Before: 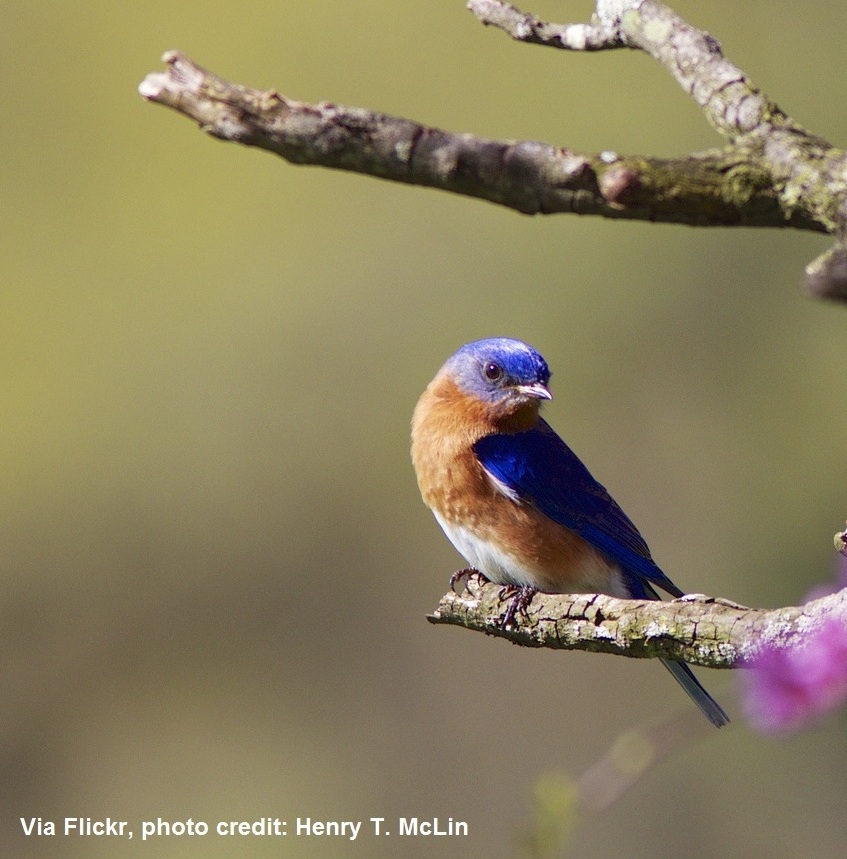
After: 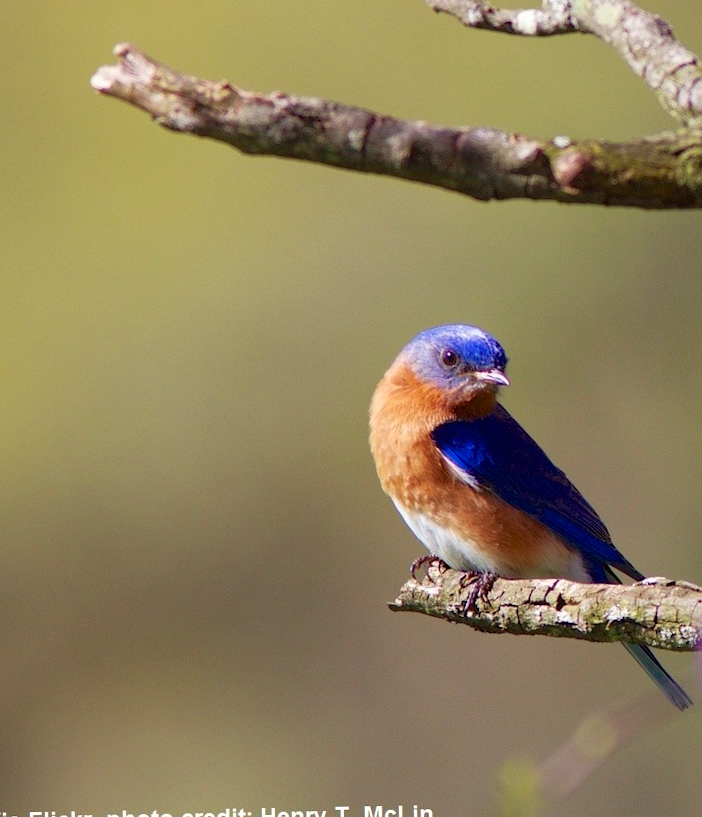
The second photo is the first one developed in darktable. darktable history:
crop and rotate: angle 1°, left 4.281%, top 0.642%, right 11.383%, bottom 2.486%
rgb curve: curves: ch0 [(0, 0) (0.053, 0.068) (0.122, 0.128) (1, 1)]
